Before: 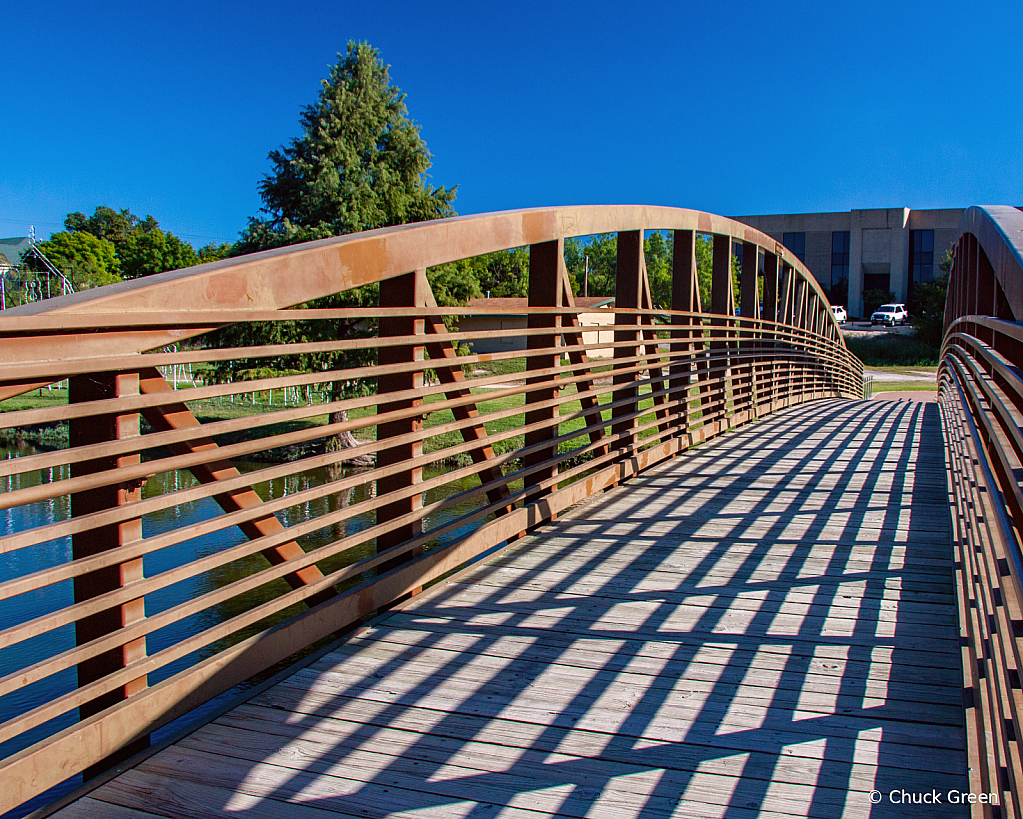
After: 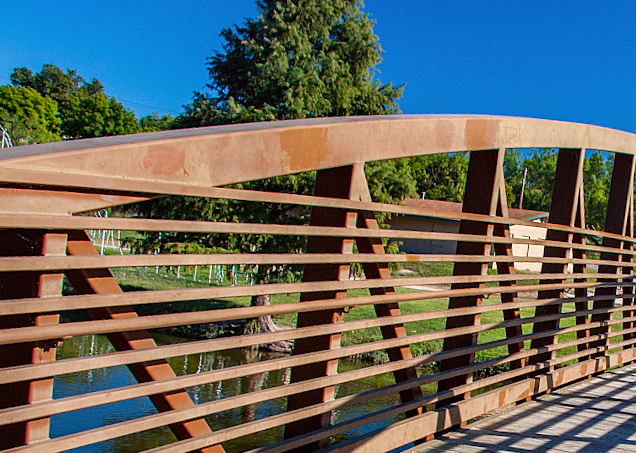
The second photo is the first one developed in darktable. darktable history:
crop and rotate: angle -6.5°, left 2.008%, top 6.799%, right 27.329%, bottom 30.322%
